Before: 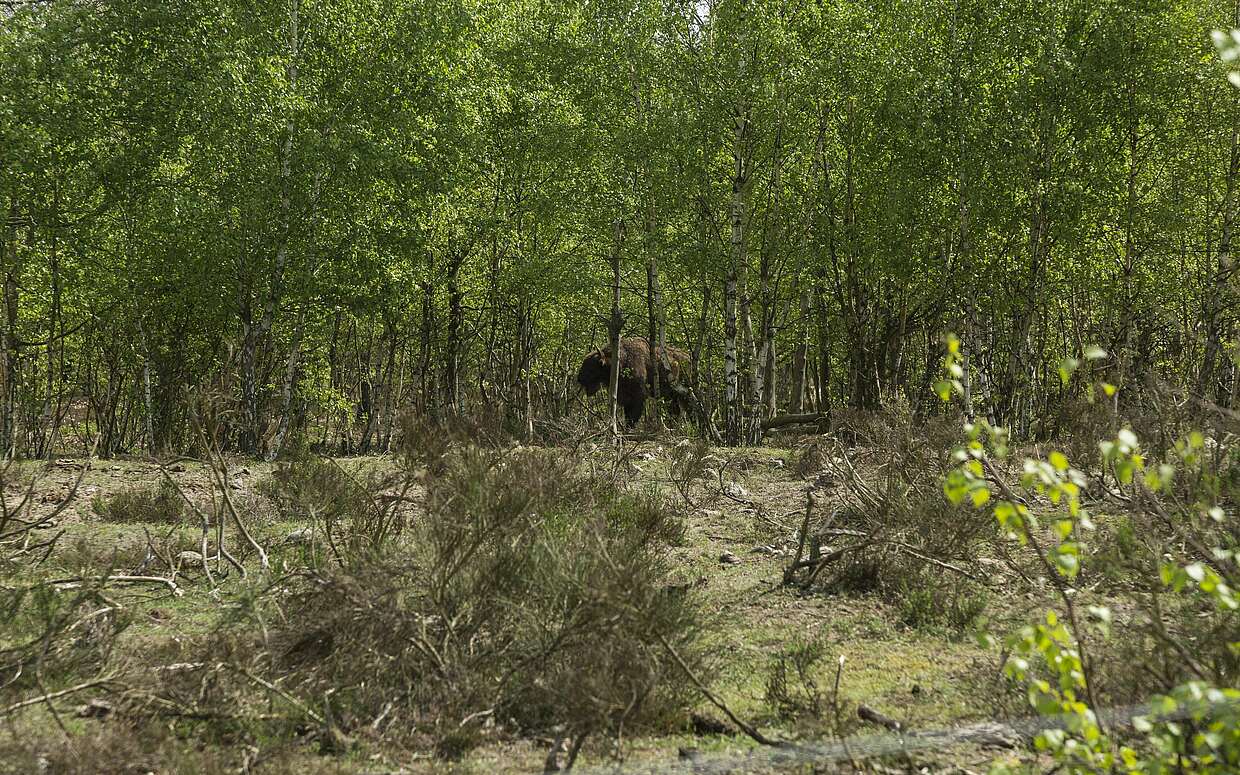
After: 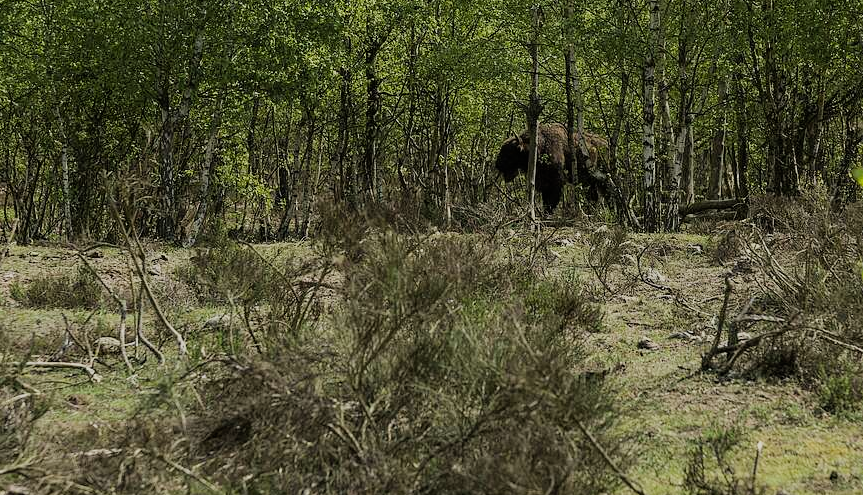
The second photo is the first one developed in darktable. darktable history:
shadows and highlights: shadows -24.2, highlights 48.5, soften with gaussian
crop: left 6.615%, top 27.7%, right 23.727%, bottom 8.363%
filmic rgb: black relative exposure -7.33 EV, white relative exposure 5.08 EV, hardness 3.21, color science v6 (2022)
